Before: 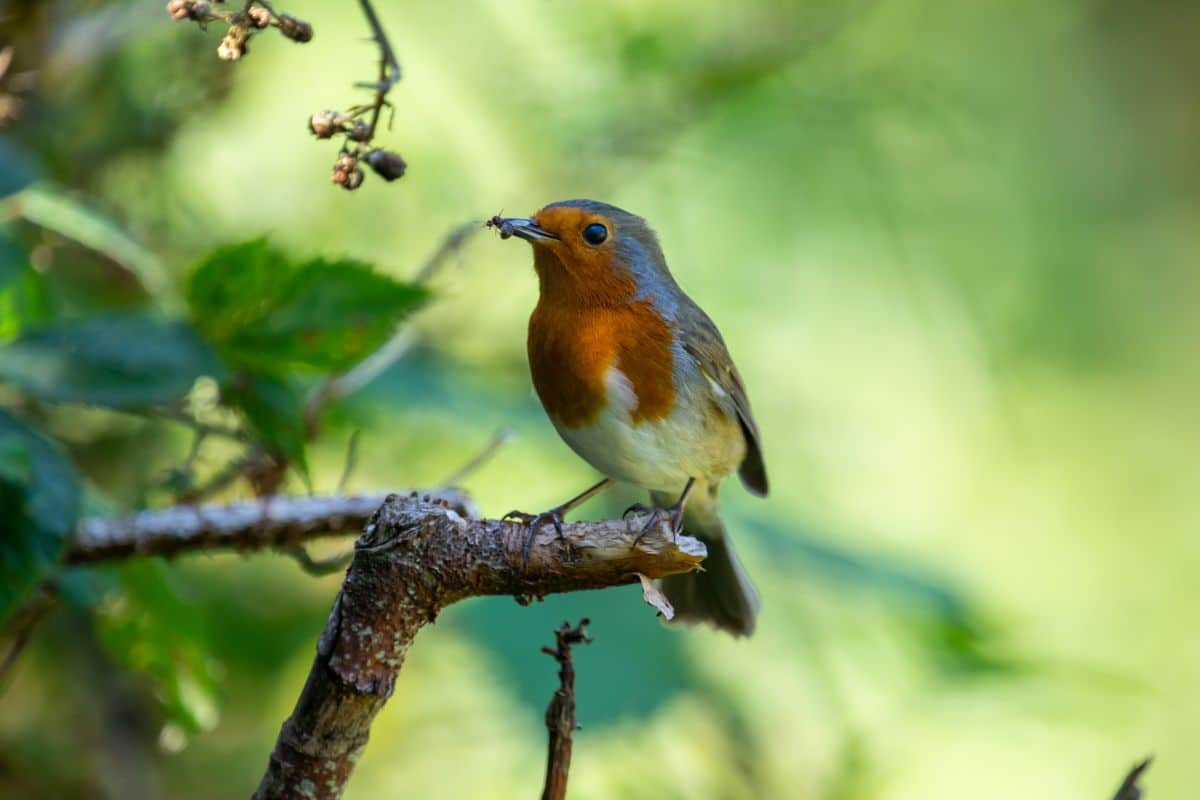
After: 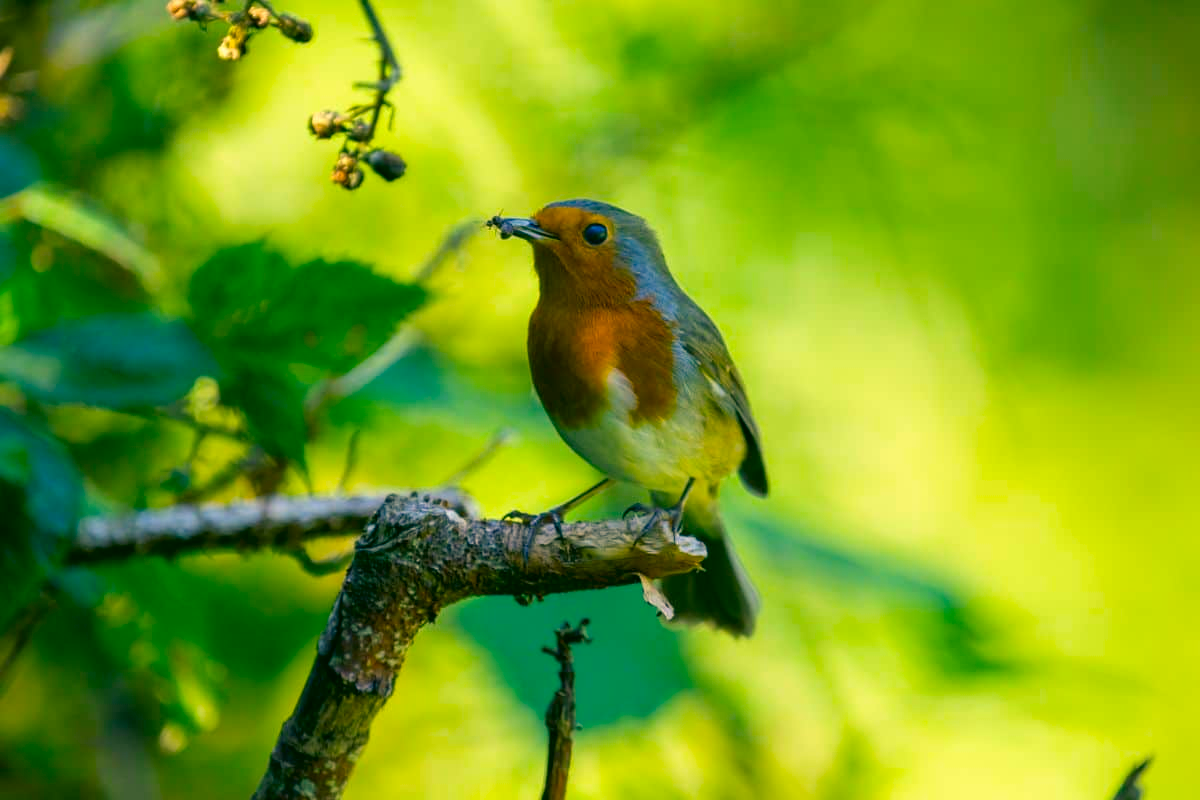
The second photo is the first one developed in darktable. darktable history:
color correction: highlights a* 4.8, highlights b* 25.05, shadows a* -15.88, shadows b* 3.97
color balance rgb: shadows lift › chroma 5.384%, shadows lift › hue 237.92°, perceptual saturation grading › global saturation 30.715%, global vibrance 27.314%
